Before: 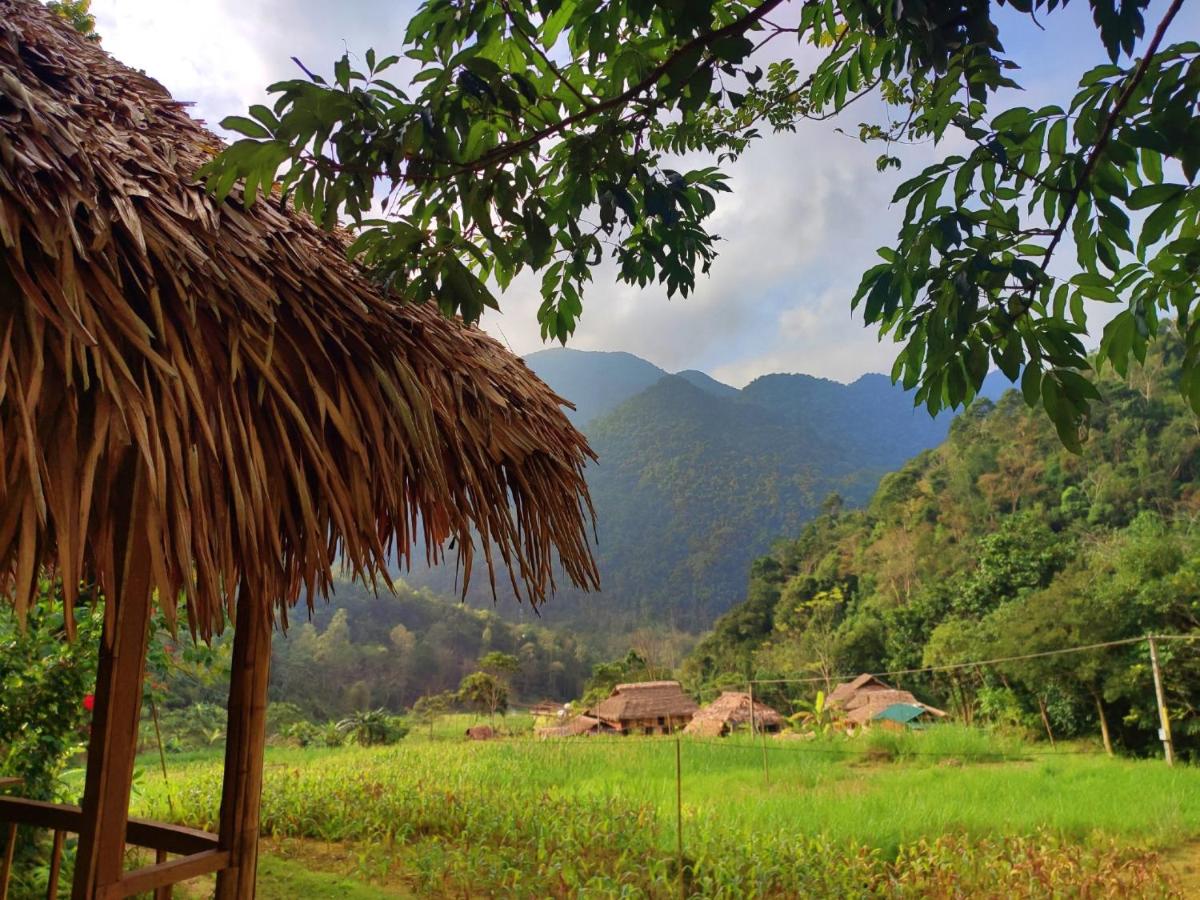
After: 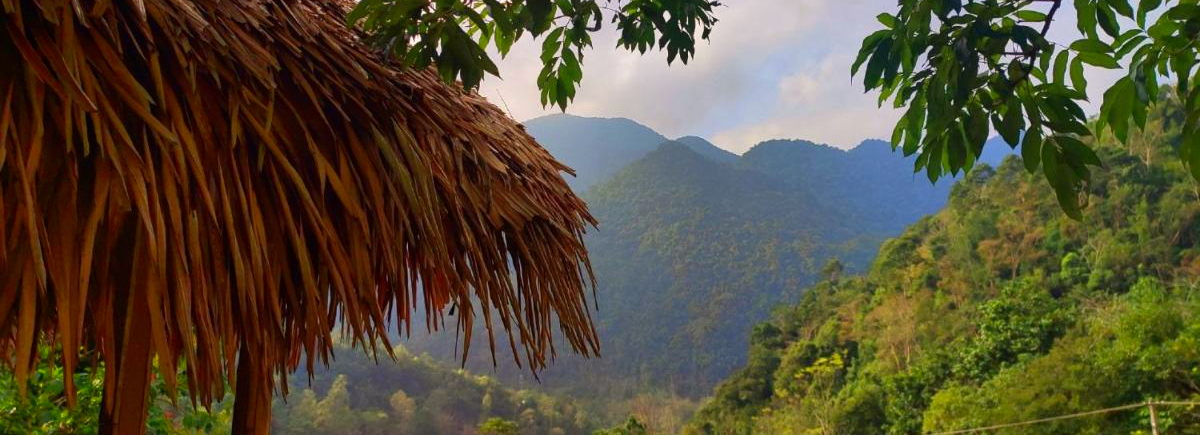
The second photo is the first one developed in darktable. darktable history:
crop and rotate: top 26.056%, bottom 25.543%
shadows and highlights: shadows -40.15, highlights 62.88, soften with gaussian
tone equalizer: on, module defaults
rotate and perspective: automatic cropping off
color correction: highlights a* 3.22, highlights b* 1.93, saturation 1.19
